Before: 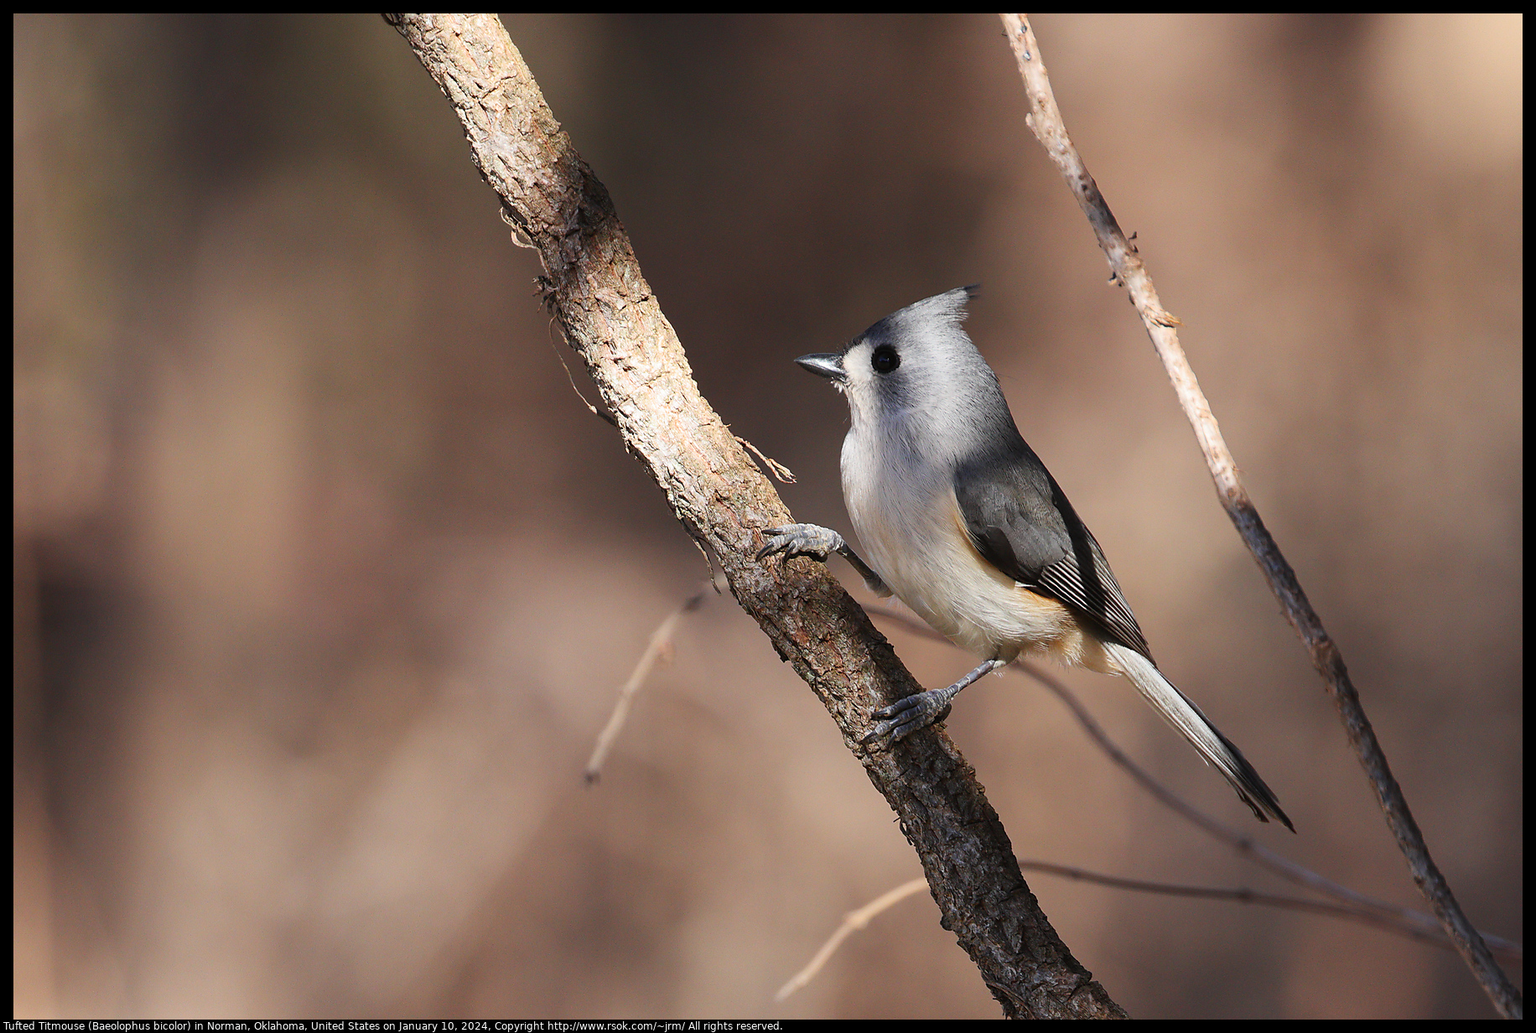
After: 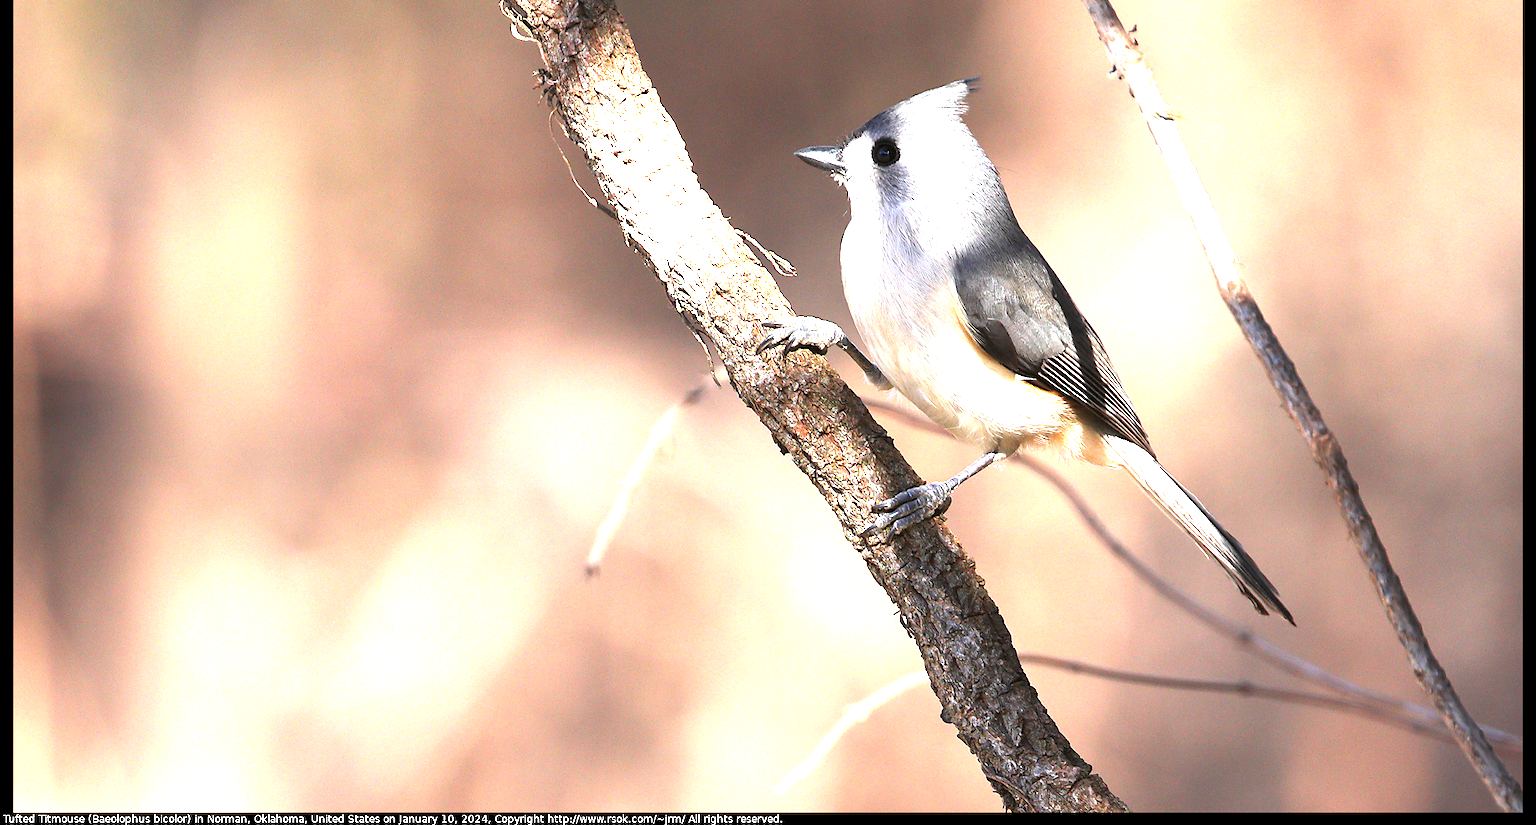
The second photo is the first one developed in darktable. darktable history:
exposure: black level correction 0.001, exposure 1.991 EV, compensate highlight preservation false
crop and rotate: top 20.06%
